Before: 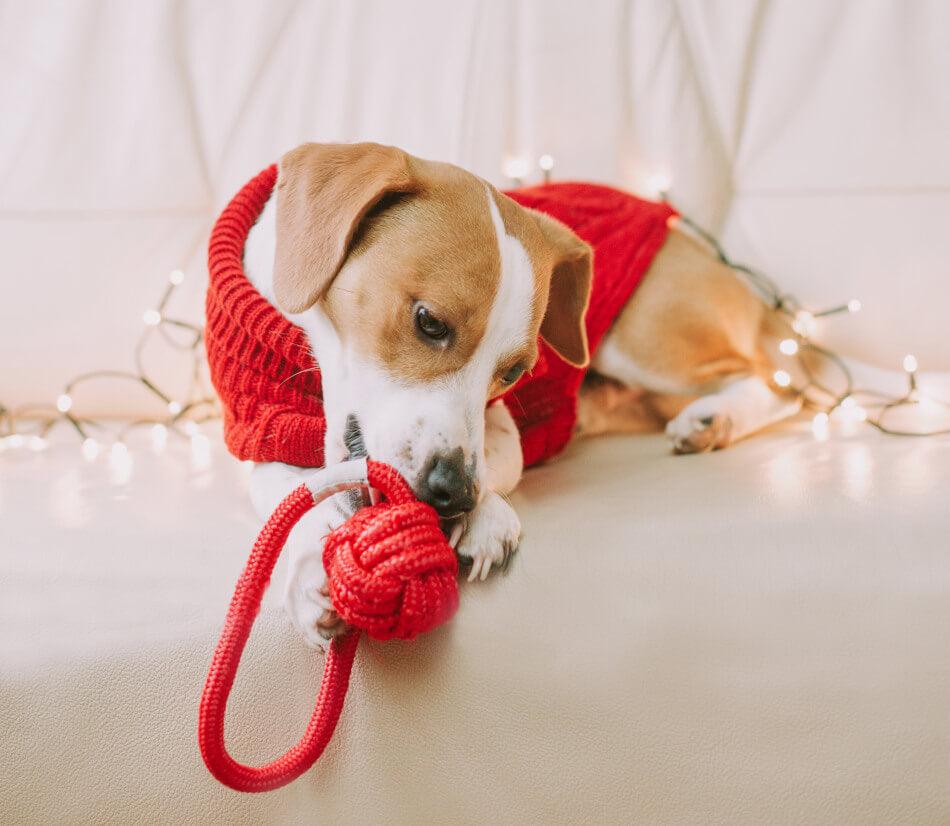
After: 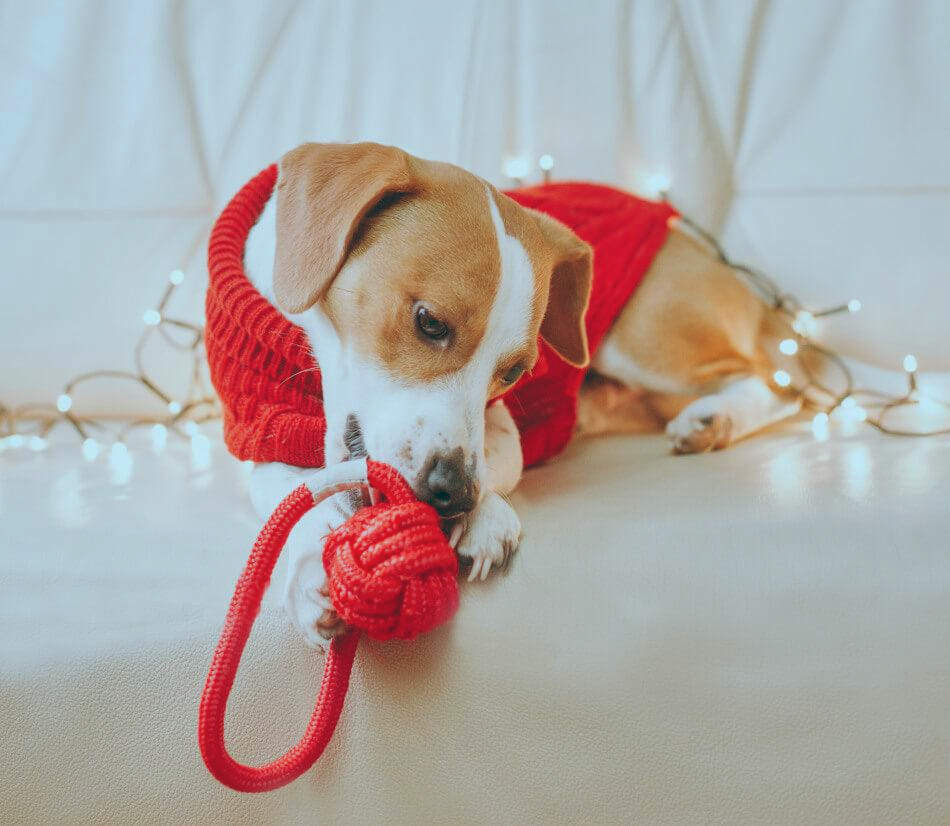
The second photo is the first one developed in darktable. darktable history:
color balance: lift [1.003, 0.993, 1.001, 1.007], gamma [1.018, 1.072, 0.959, 0.928], gain [0.974, 0.873, 1.031, 1.127]
shadows and highlights: on, module defaults
color correction: highlights a* -0.182, highlights b* -0.124
